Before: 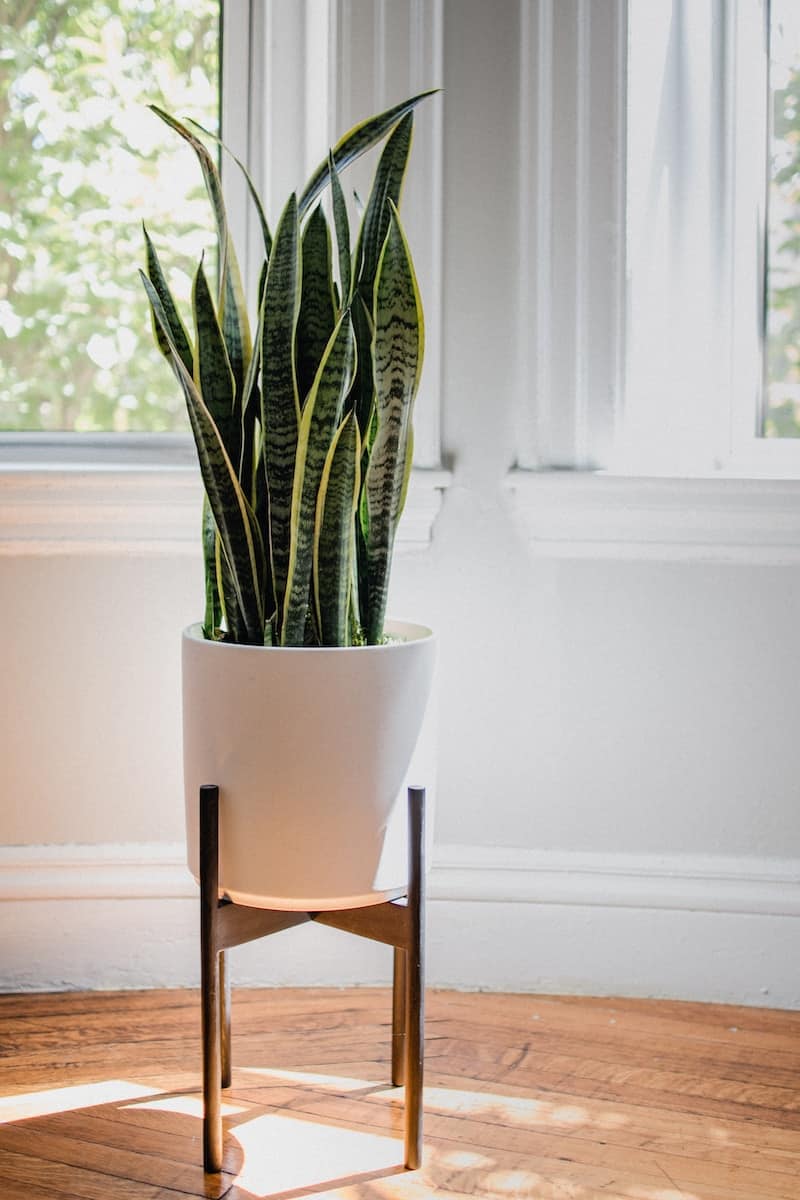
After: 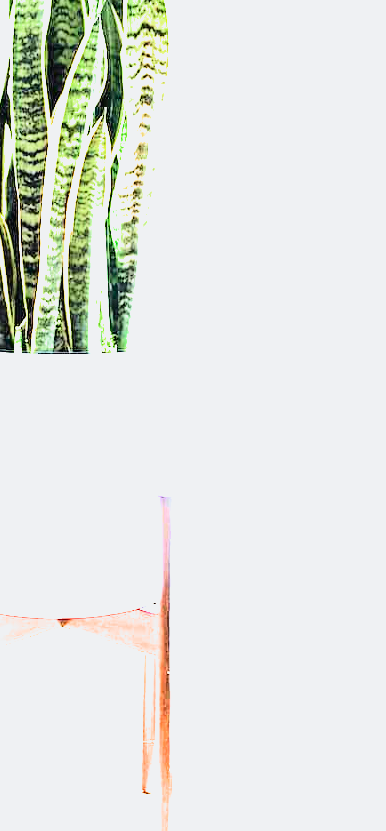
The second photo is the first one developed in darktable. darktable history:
filmic rgb: black relative exposure -3.69 EV, white relative exposure 2.76 EV, threshold 5.99 EV, dynamic range scaling -5.62%, hardness 3.04, enable highlight reconstruction true
tone curve: curves: ch0 [(0, 0.012) (0.052, 0.04) (0.107, 0.086) (0.276, 0.265) (0.461, 0.531) (0.718, 0.79) (0.921, 0.909) (0.999, 0.951)]; ch1 [(0, 0) (0.339, 0.298) (0.402, 0.363) (0.444, 0.415) (0.485, 0.469) (0.494, 0.493) (0.504, 0.501) (0.525, 0.534) (0.555, 0.587) (0.594, 0.647) (1, 1)]; ch2 [(0, 0) (0.48, 0.48) (0.504, 0.5) (0.535, 0.557) (0.581, 0.623) (0.649, 0.683) (0.824, 0.815) (1, 1)], color space Lab, independent channels
crop: left 31.323%, top 24.438%, right 20.353%, bottom 6.299%
exposure: black level correction 0, exposure 3.948 EV, compensate highlight preservation false
